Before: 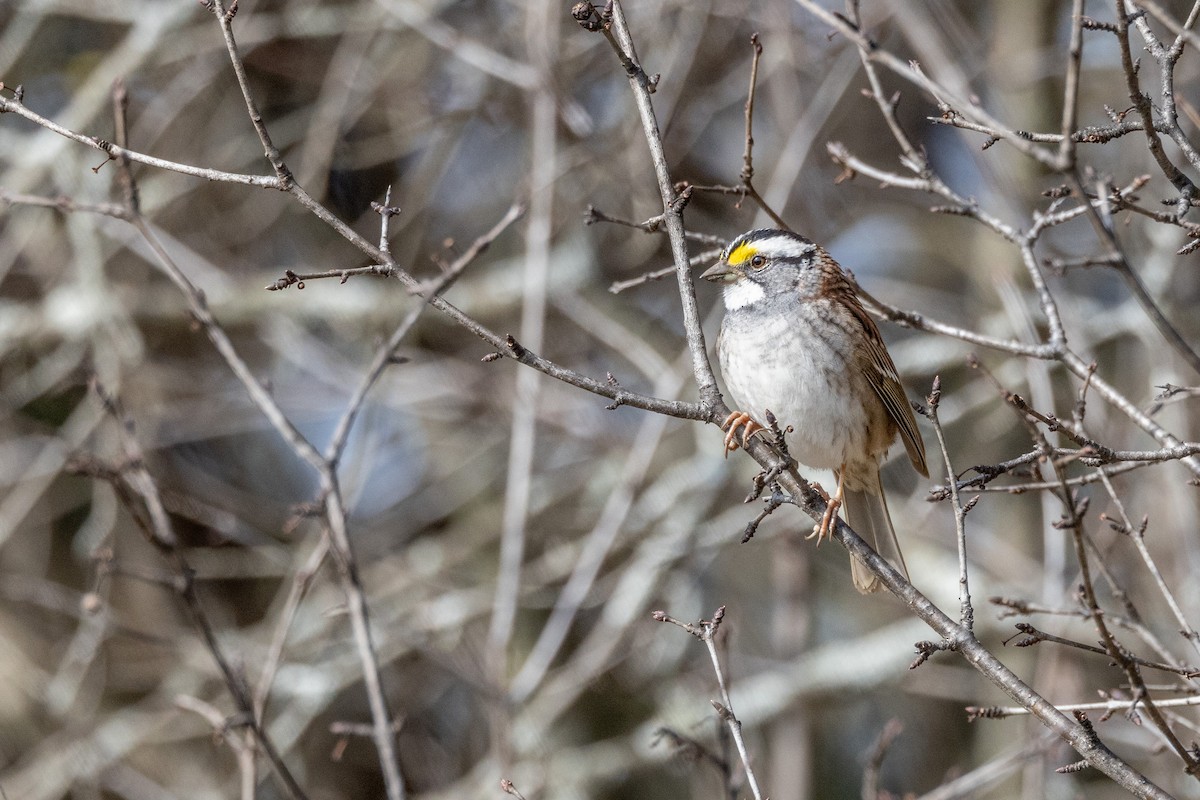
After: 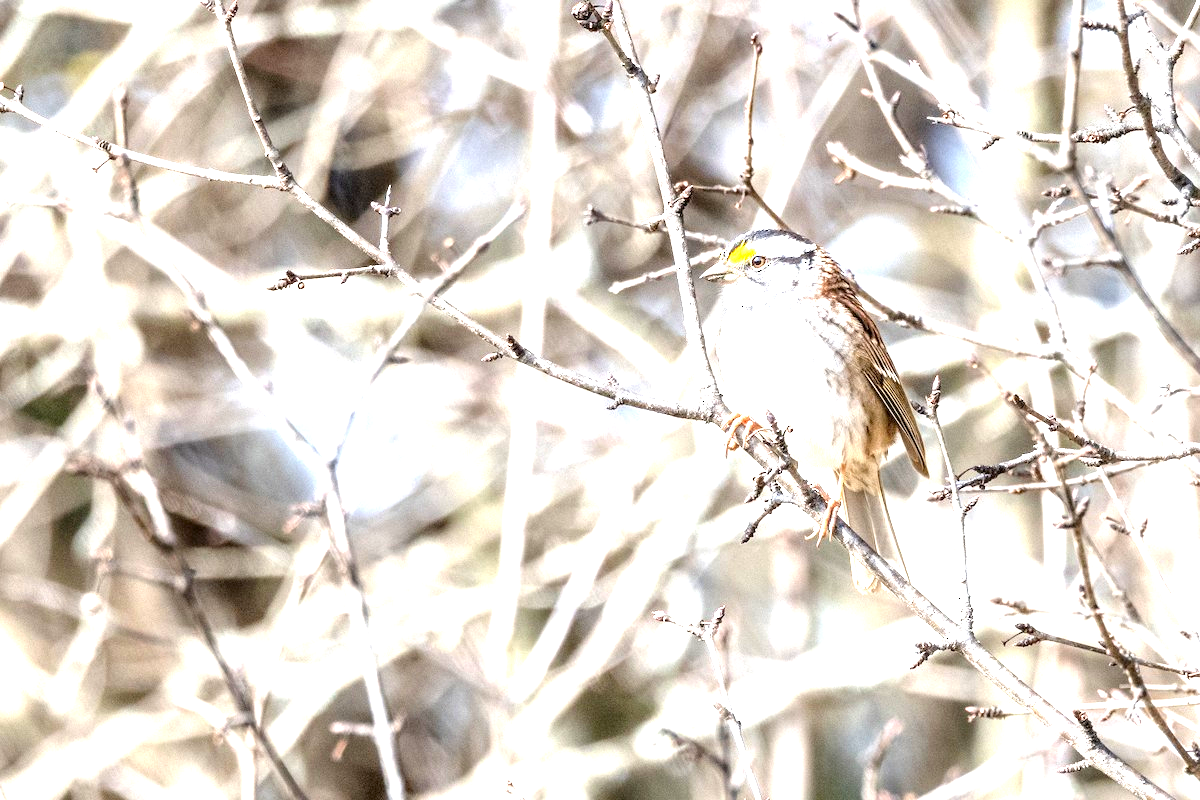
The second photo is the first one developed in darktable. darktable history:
tone equalizer: -8 EV -0.43 EV, -7 EV -0.359 EV, -6 EV -0.361 EV, -5 EV -0.214 EV, -3 EV 0.205 EV, -2 EV 0.326 EV, -1 EV 0.394 EV, +0 EV 0.423 EV
exposure: black level correction 0.001, exposure 1.834 EV, compensate exposure bias true, compensate highlight preservation false
